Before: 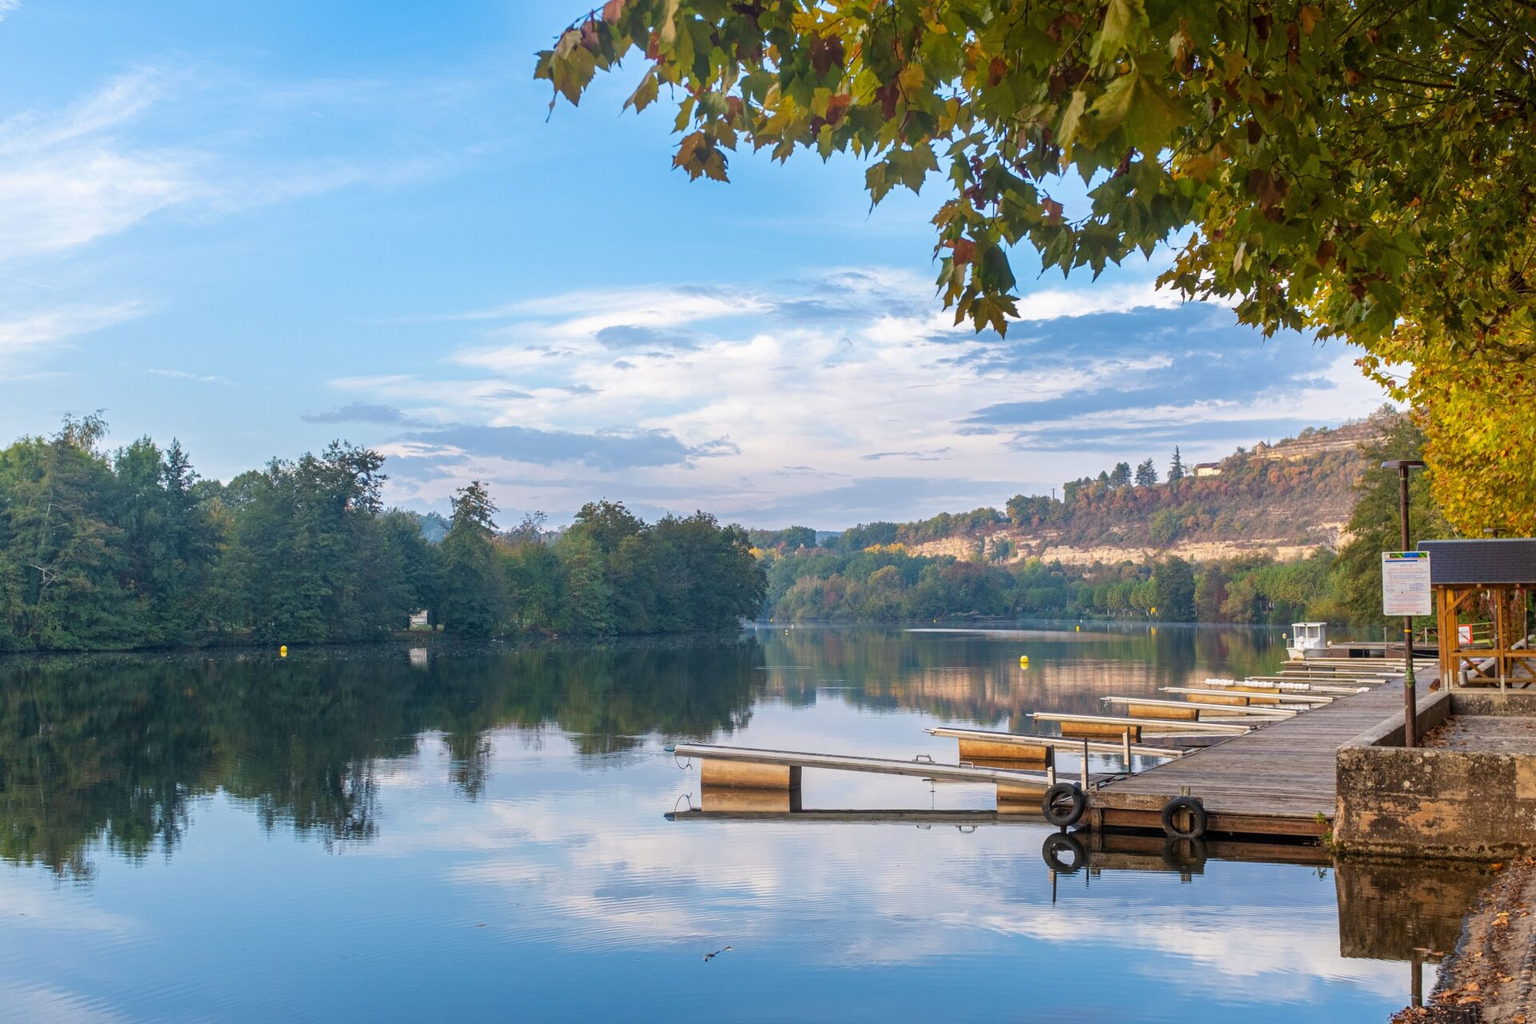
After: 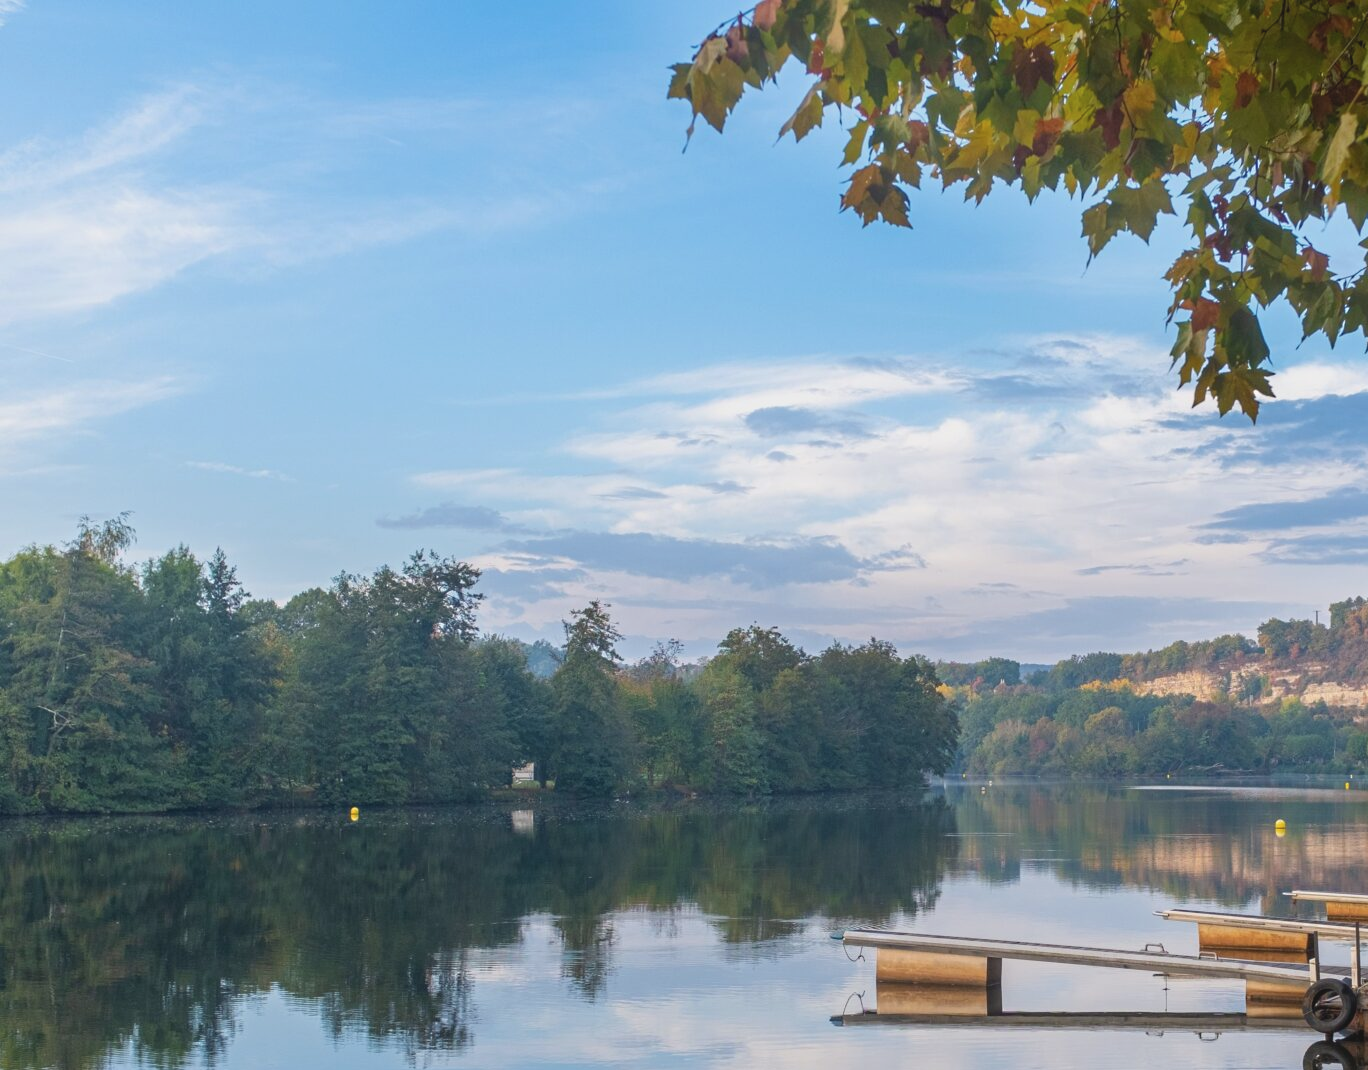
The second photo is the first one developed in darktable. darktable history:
contrast brightness saturation: contrast -0.104, saturation -0.098
sharpen: radius 5.306, amount 0.31, threshold 26.313
crop: right 28.742%, bottom 16.382%
